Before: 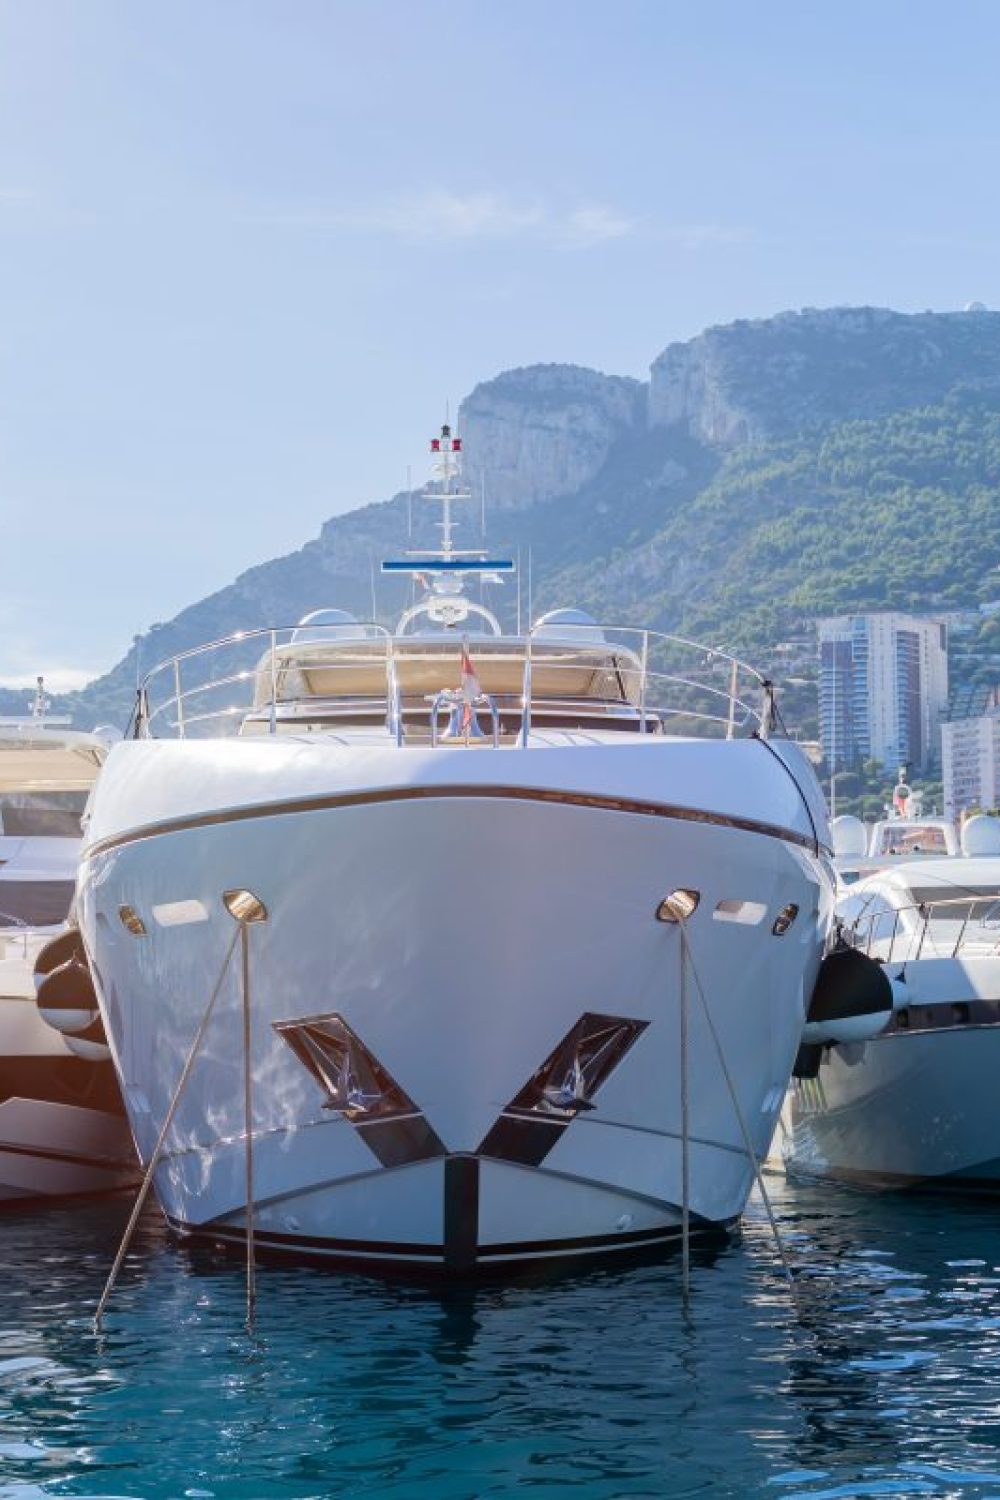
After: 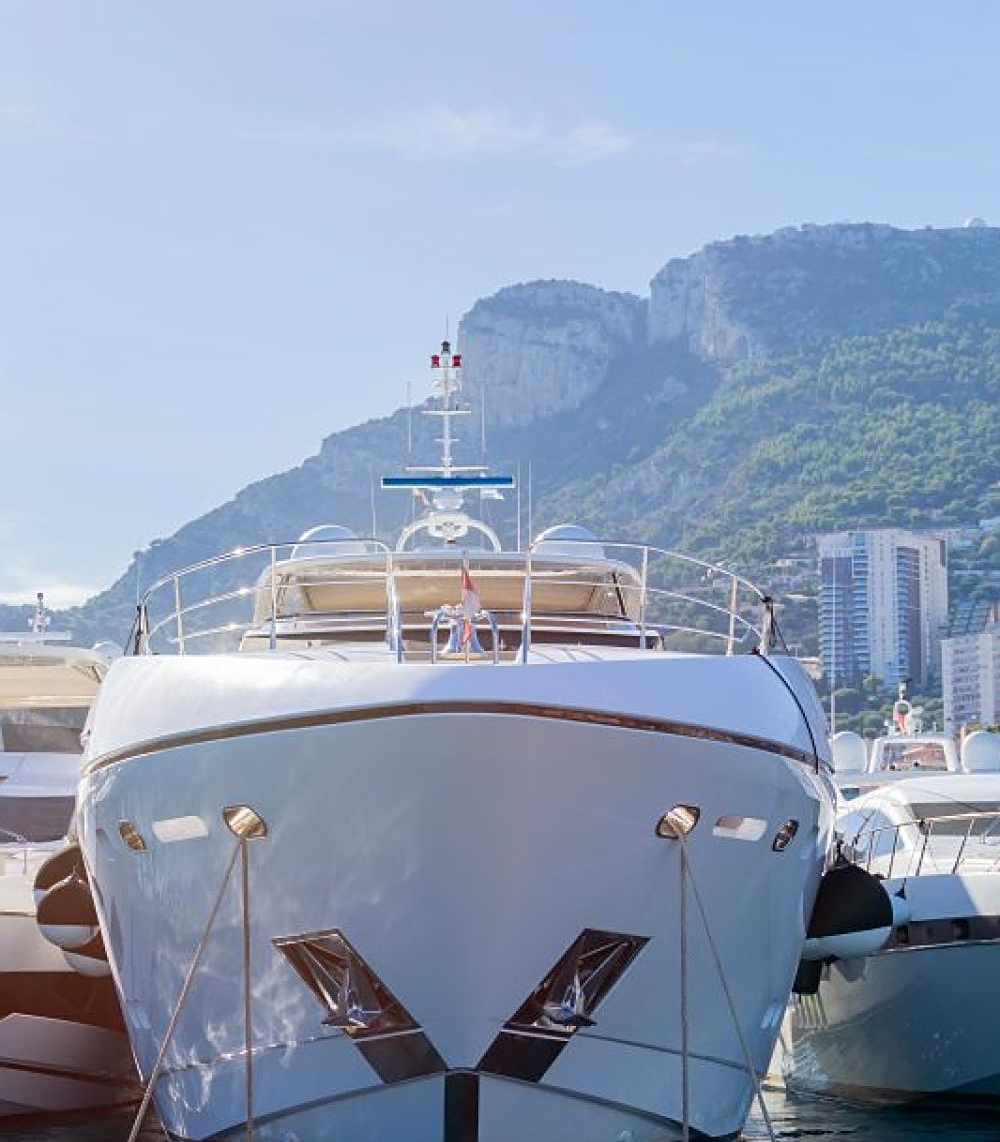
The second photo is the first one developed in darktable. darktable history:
crop: top 5.634%, bottom 18.171%
sharpen: on, module defaults
